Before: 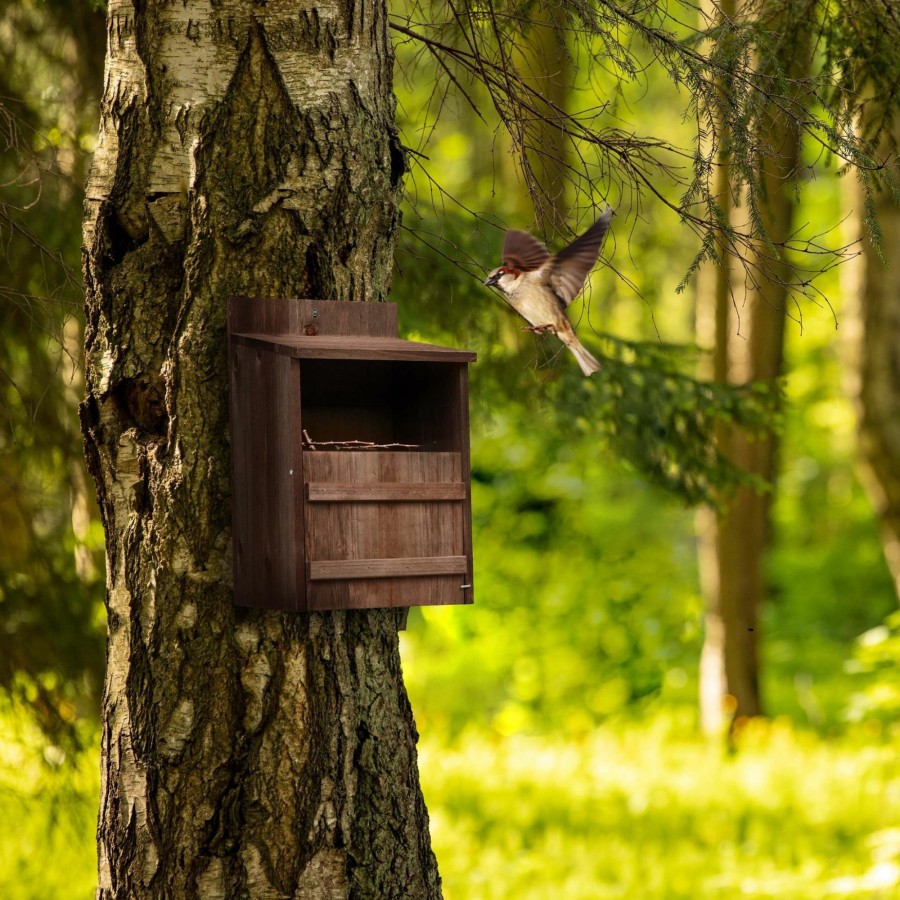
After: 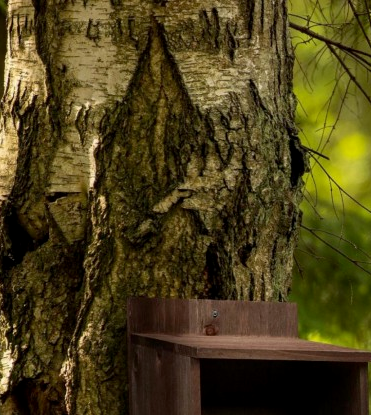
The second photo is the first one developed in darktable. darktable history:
exposure: black level correction 0.002, compensate highlight preservation false
crop and rotate: left 11.15%, top 0.066%, right 47.59%, bottom 53.817%
